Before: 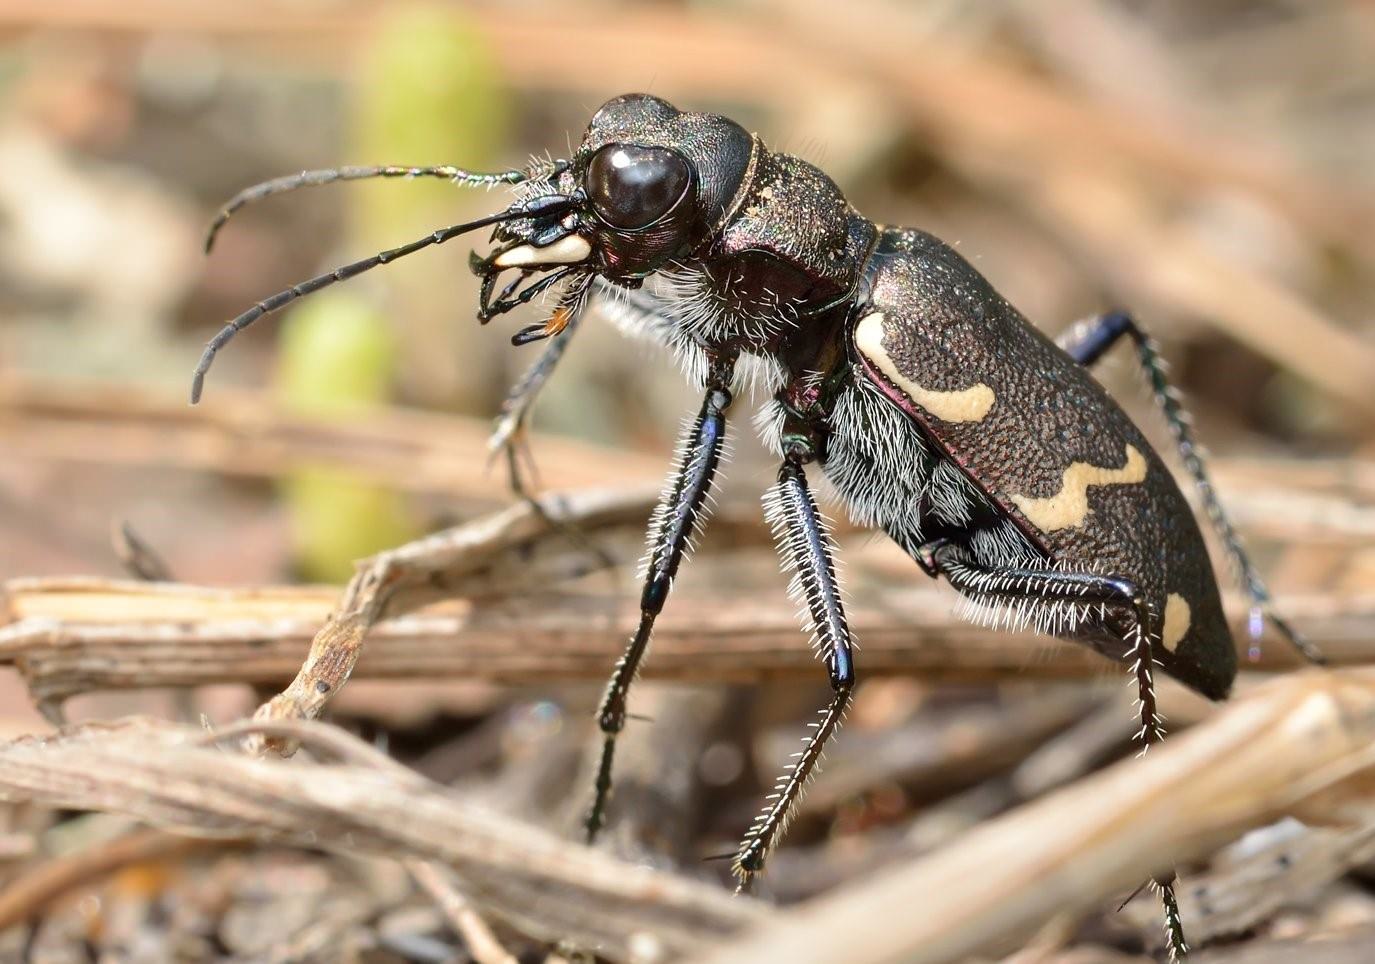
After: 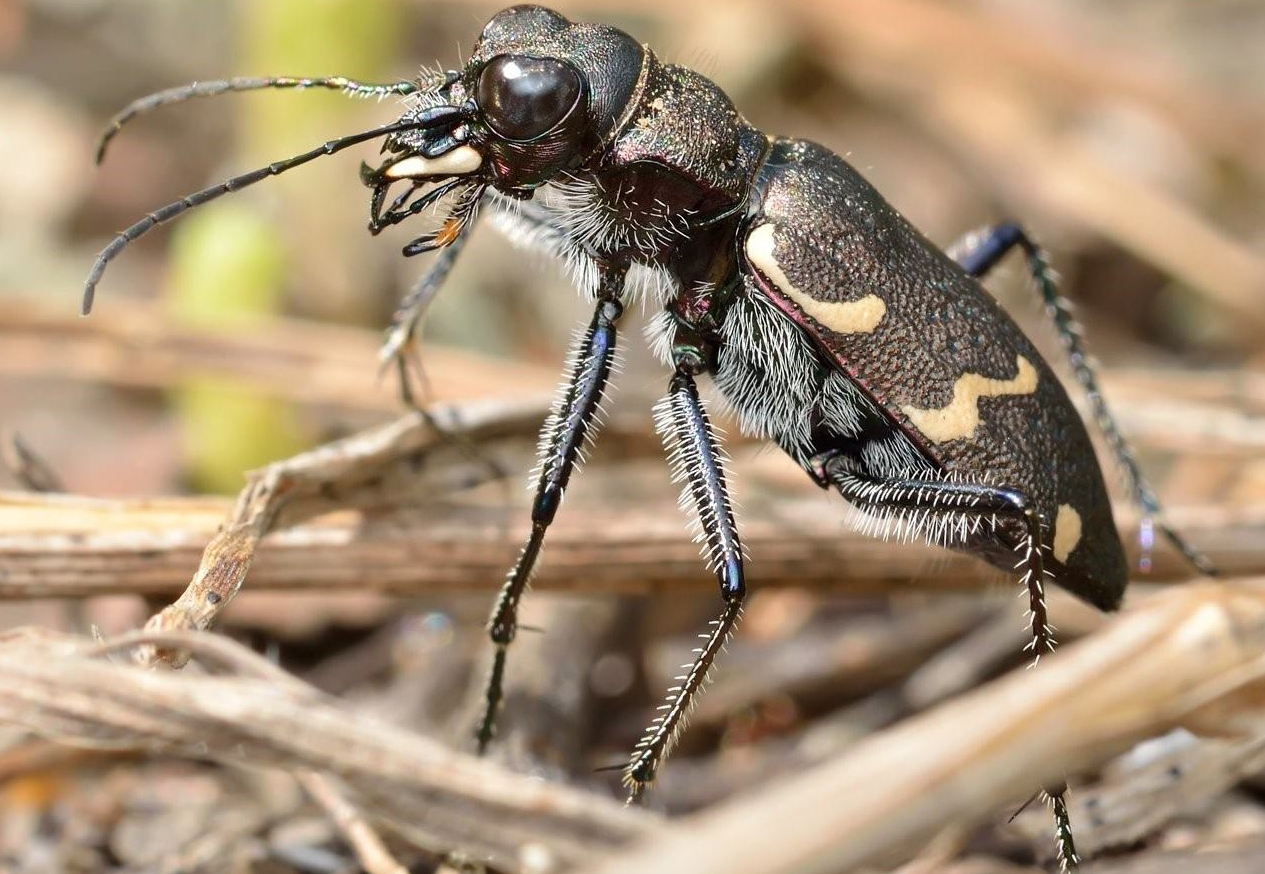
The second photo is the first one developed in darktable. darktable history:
crop and rotate: left 7.936%, top 9.292%
